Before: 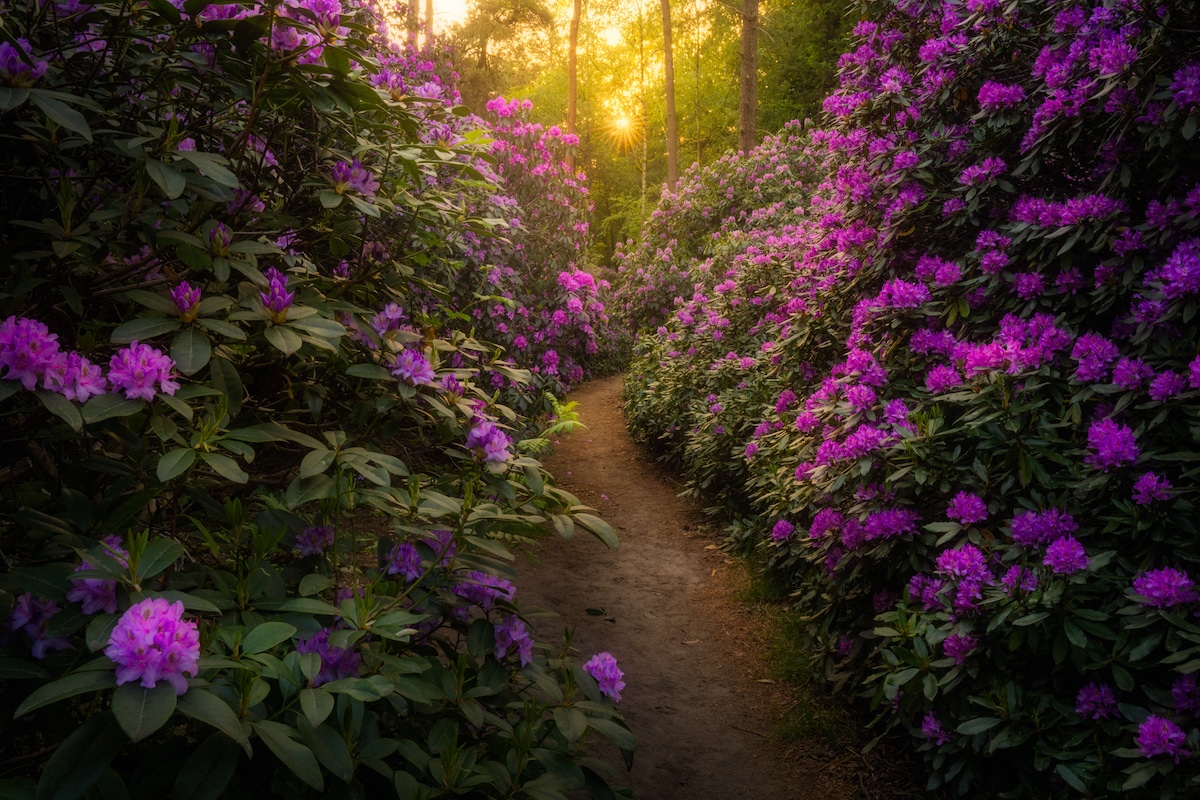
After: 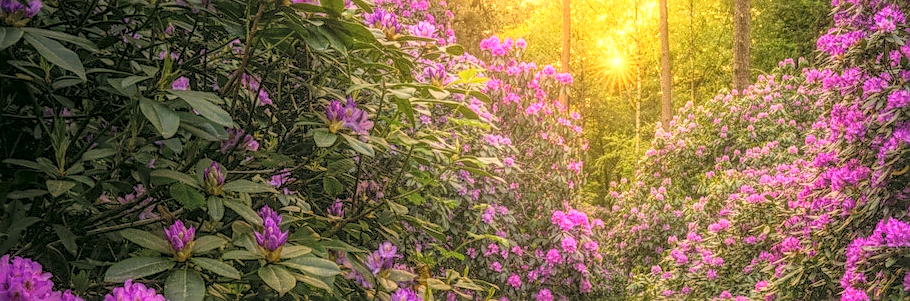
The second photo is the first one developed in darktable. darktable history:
crop: left 0.526%, top 7.647%, right 23.595%, bottom 54.609%
local contrast: highlights 20%, shadows 30%, detail 200%, midtone range 0.2
sharpen: on, module defaults
tone curve: curves: ch0 [(0, 0) (0.003, 0.003) (0.011, 0.012) (0.025, 0.027) (0.044, 0.048) (0.069, 0.076) (0.1, 0.109) (0.136, 0.148) (0.177, 0.194) (0.224, 0.245) (0.277, 0.303) (0.335, 0.366) (0.399, 0.436) (0.468, 0.511) (0.543, 0.593) (0.623, 0.681) (0.709, 0.775) (0.801, 0.875) (0.898, 0.954) (1, 1)], color space Lab, independent channels, preserve colors none
contrast brightness saturation: contrast 0.097, brightness 0.302, saturation 0.136
shadows and highlights: shadows 1.4, highlights 40.14, shadows color adjustment 97.66%
color correction: highlights a* 4.21, highlights b* 4.97, shadows a* -7.04, shadows b* 5
